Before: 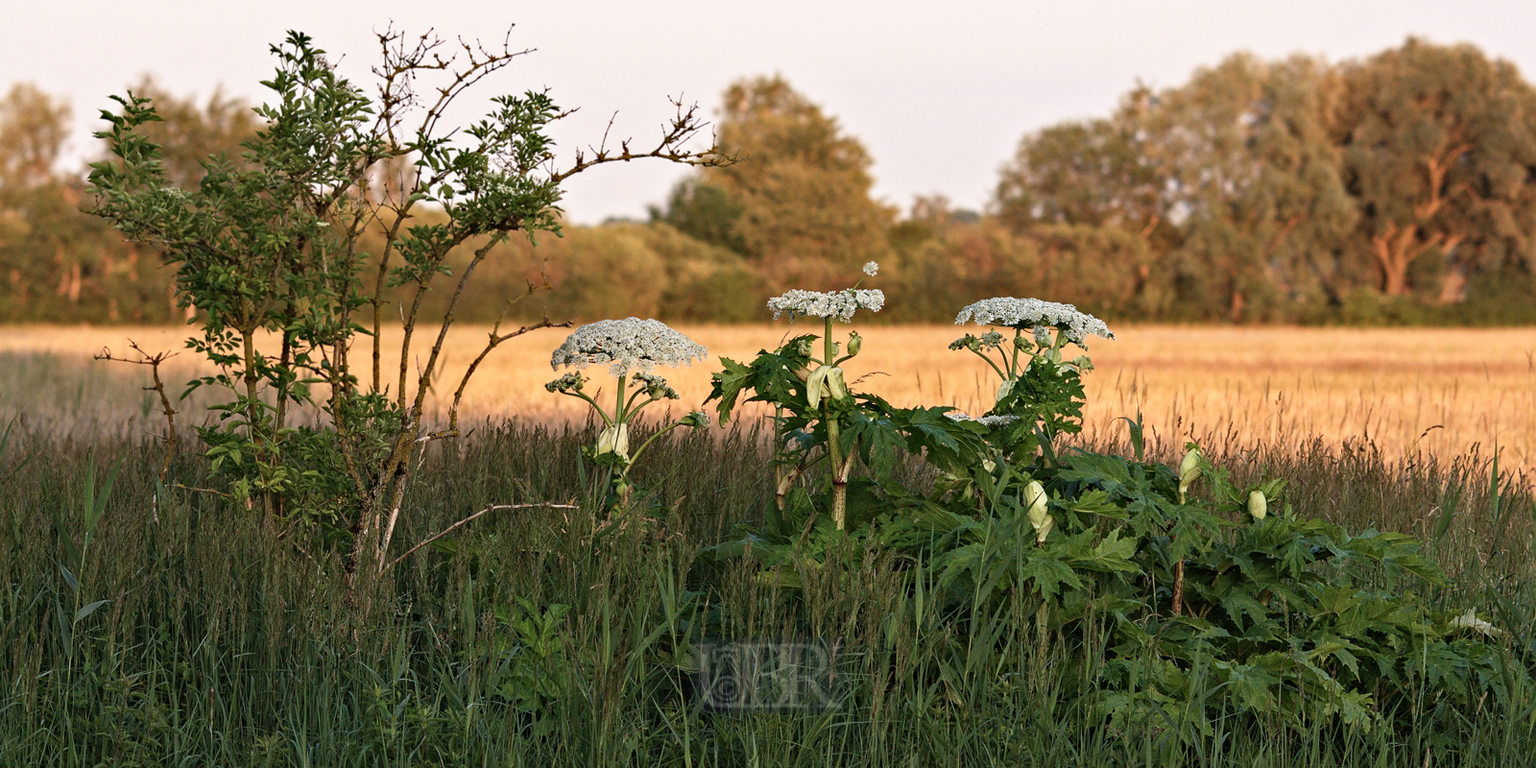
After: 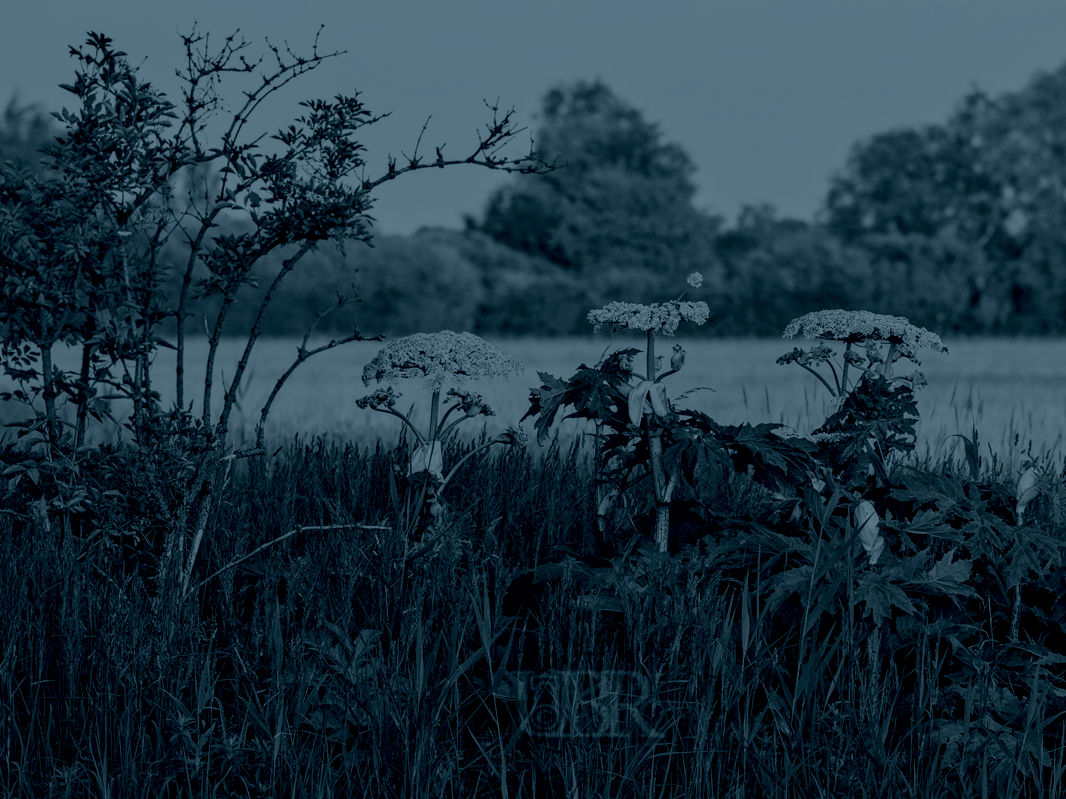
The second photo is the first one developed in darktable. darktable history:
color correction: highlights a* 21.16, highlights b* 19.61
color calibration: illuminant custom, x 0.261, y 0.521, temperature 7054.11 K
crop and rotate: left 13.342%, right 19.991%
colorize: hue 194.4°, saturation 29%, source mix 61.75%, lightness 3.98%, version 1
local contrast: detail 130%
filmic rgb: black relative exposure -5 EV, white relative exposure 3.2 EV, hardness 3.42, contrast 1.2, highlights saturation mix -50%
